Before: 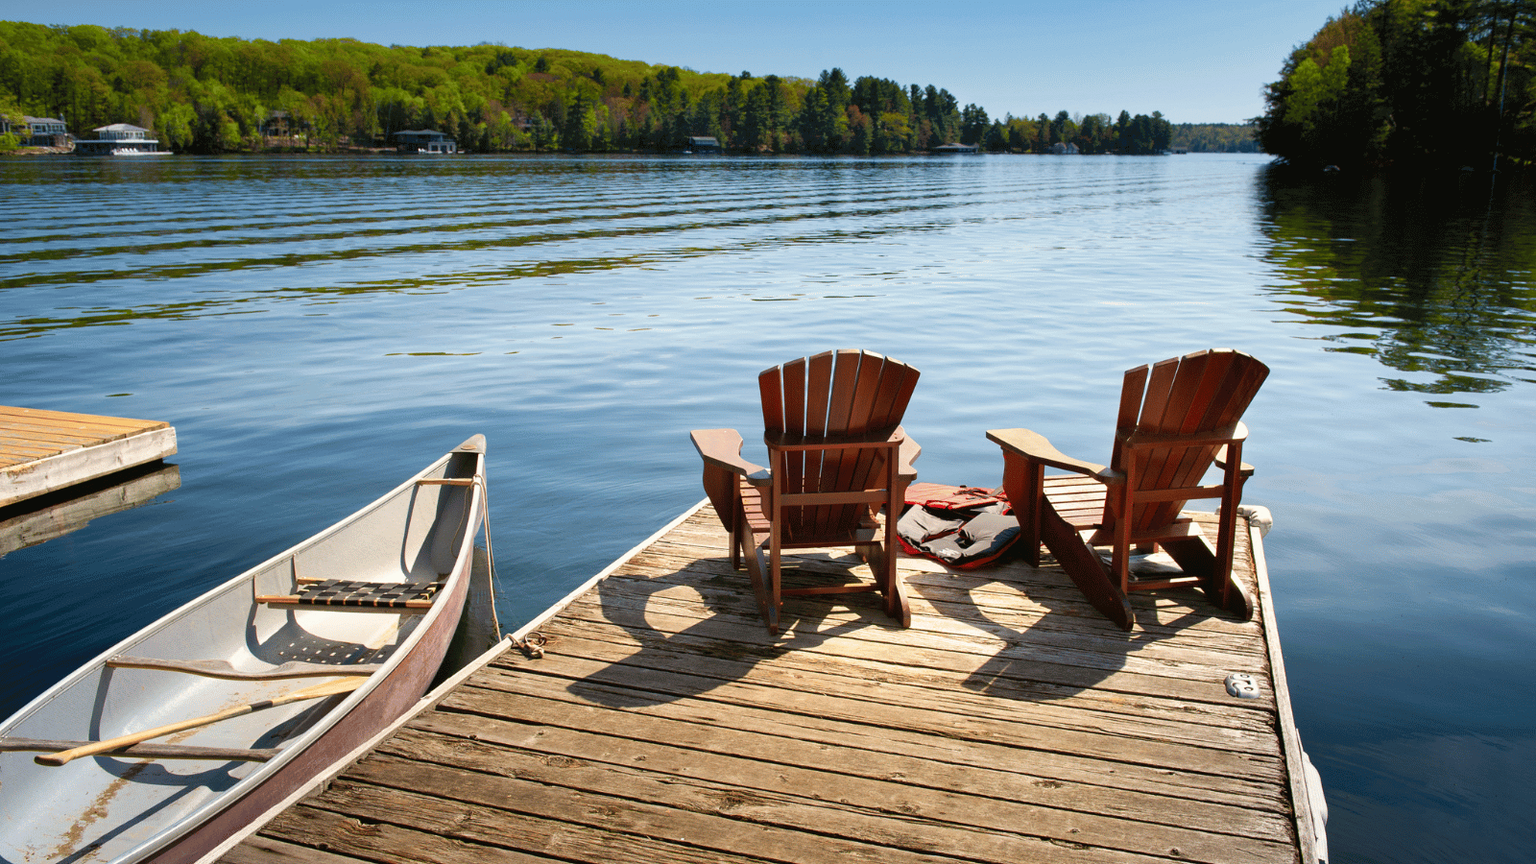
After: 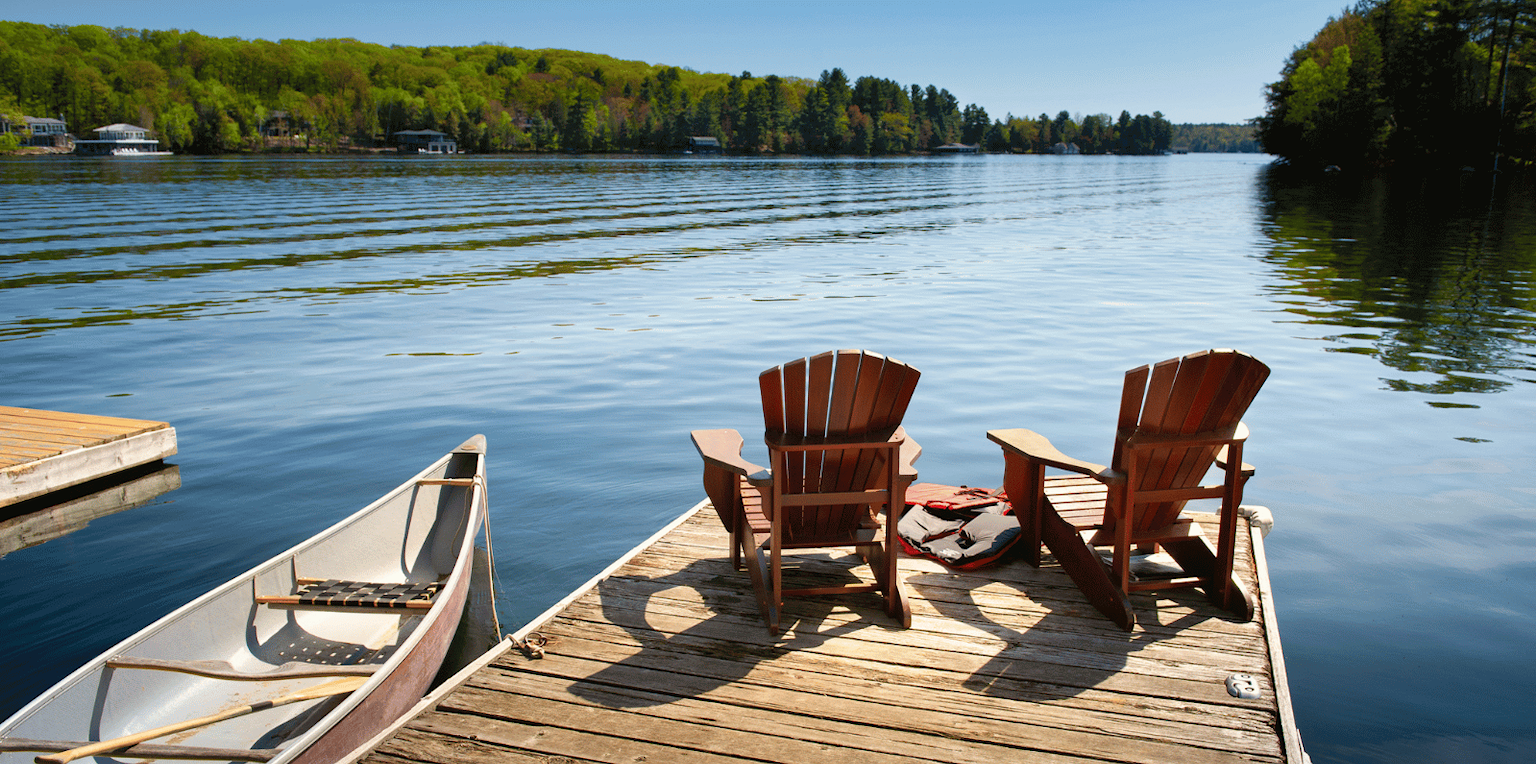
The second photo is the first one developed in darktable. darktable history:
crop and rotate: top 0%, bottom 11.523%
